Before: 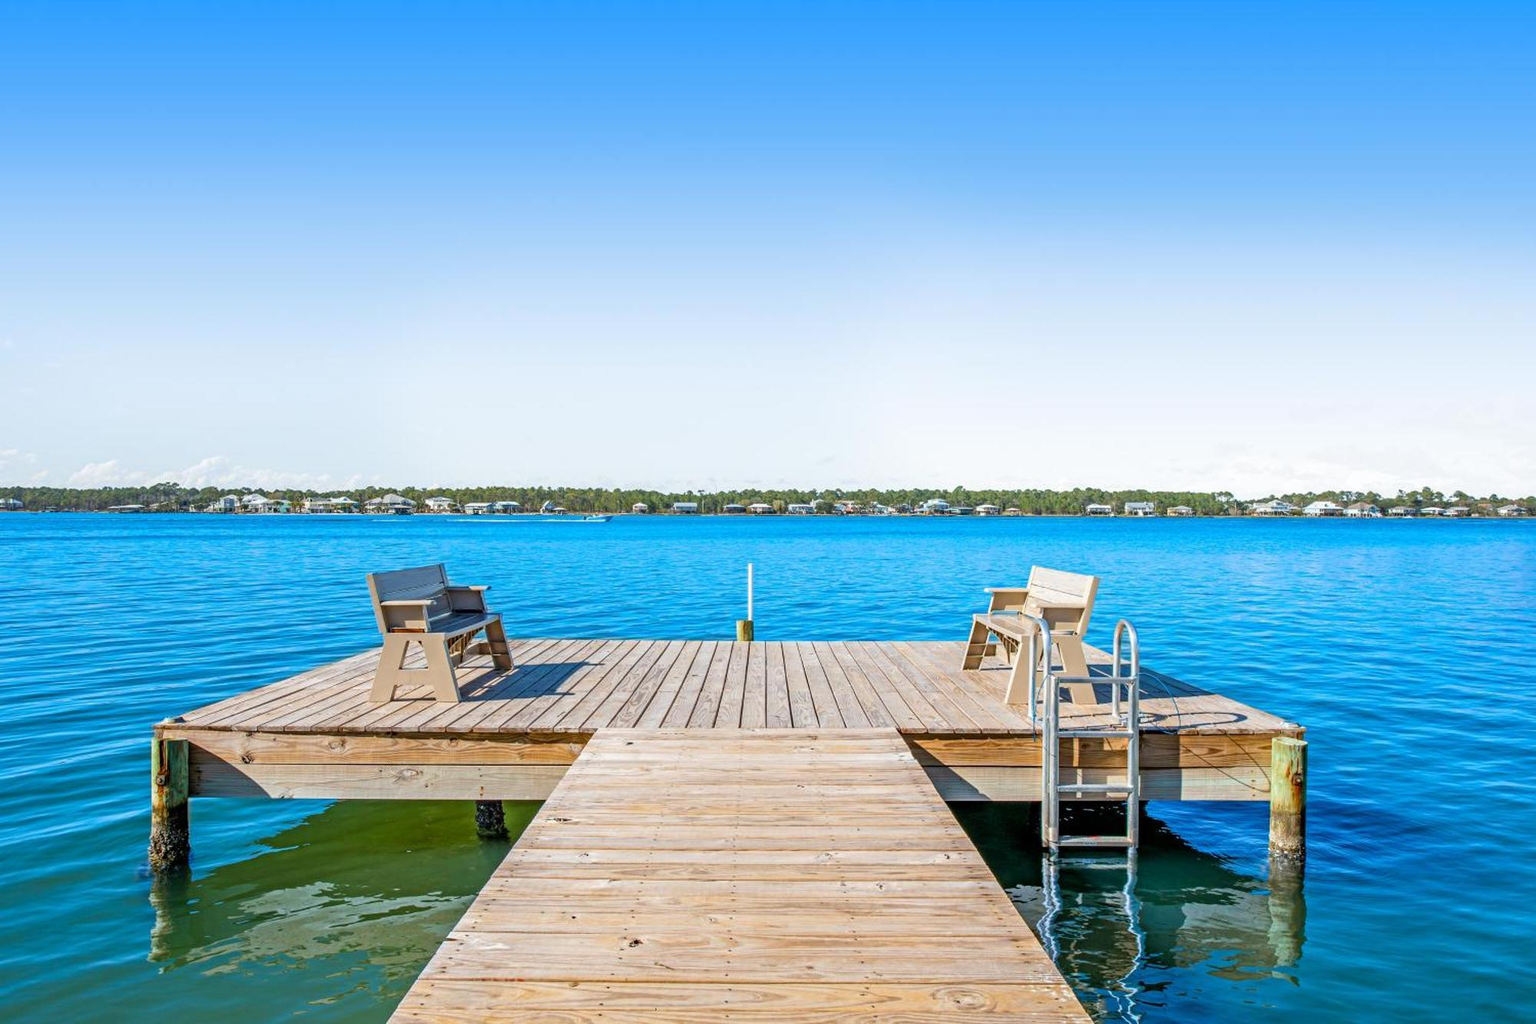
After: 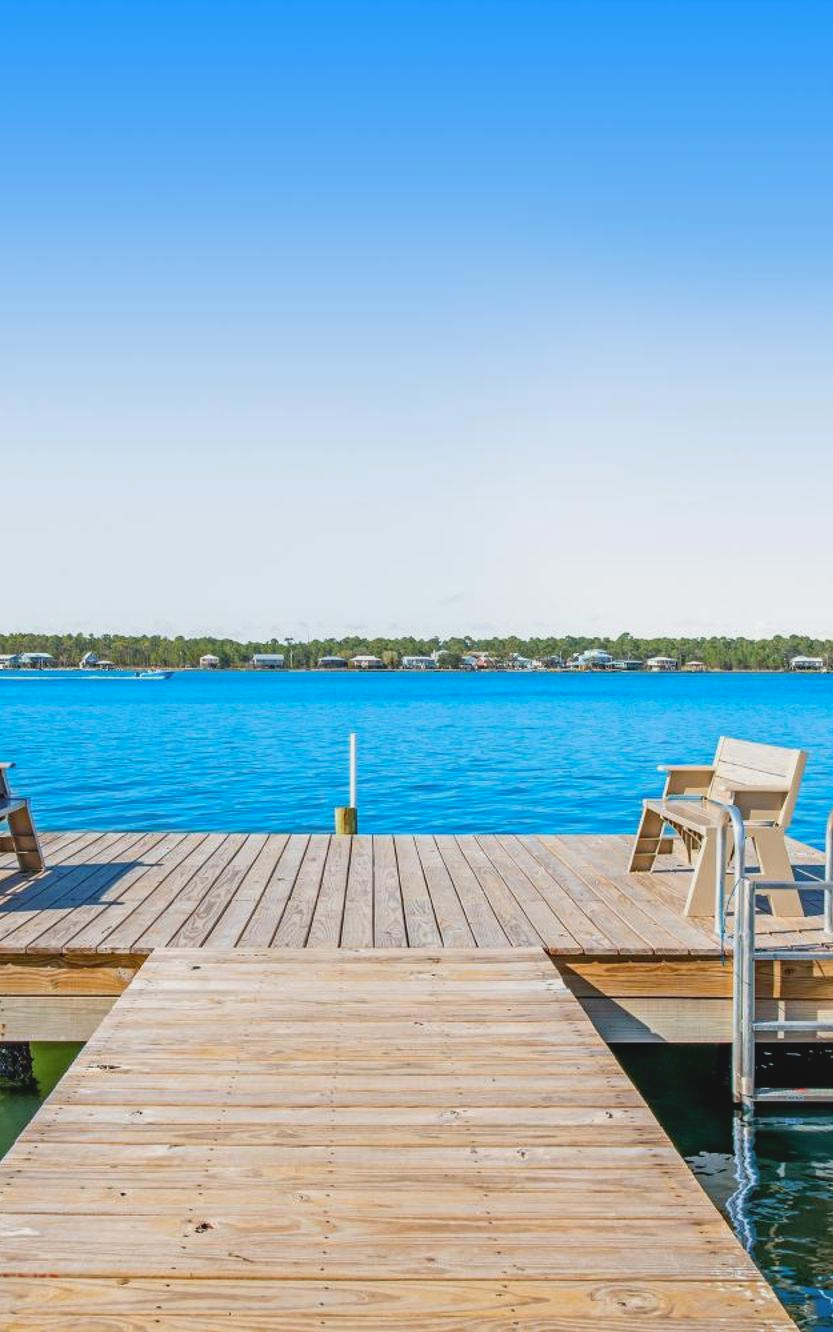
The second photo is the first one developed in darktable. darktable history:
crop: left 31.229%, right 27.105%
contrast brightness saturation: contrast -0.11
